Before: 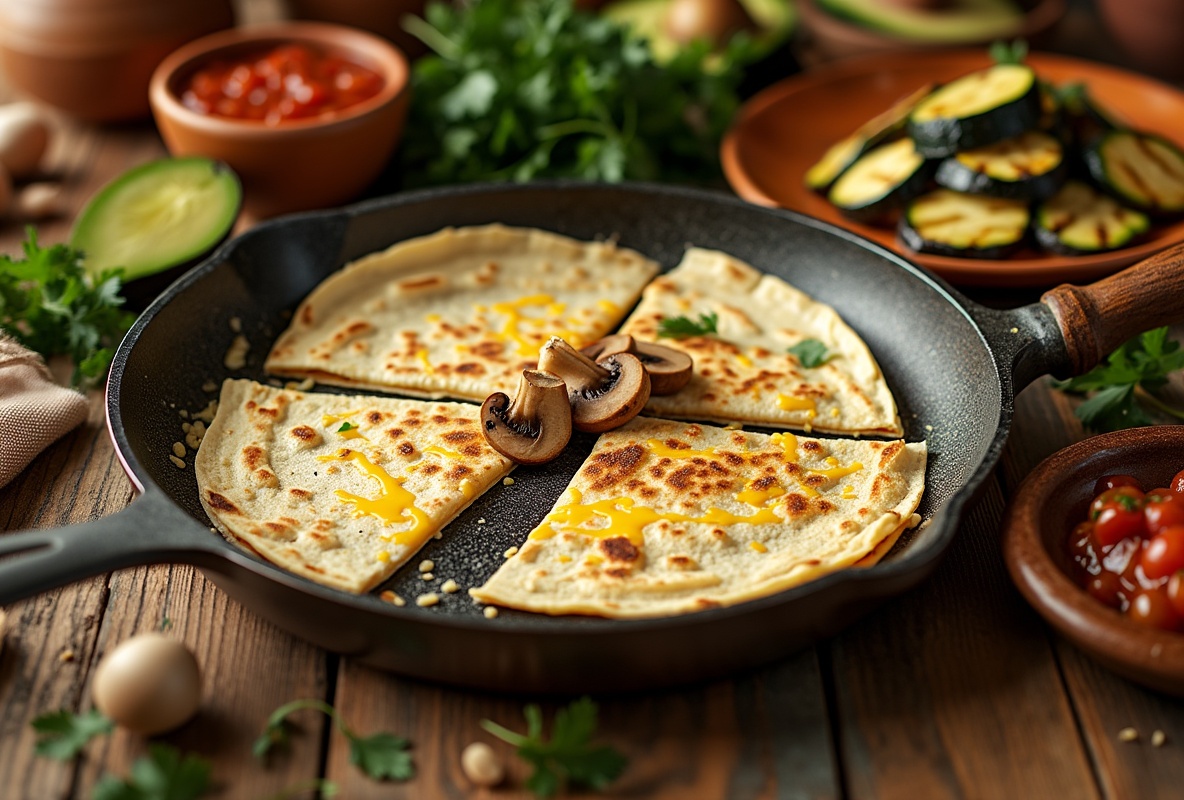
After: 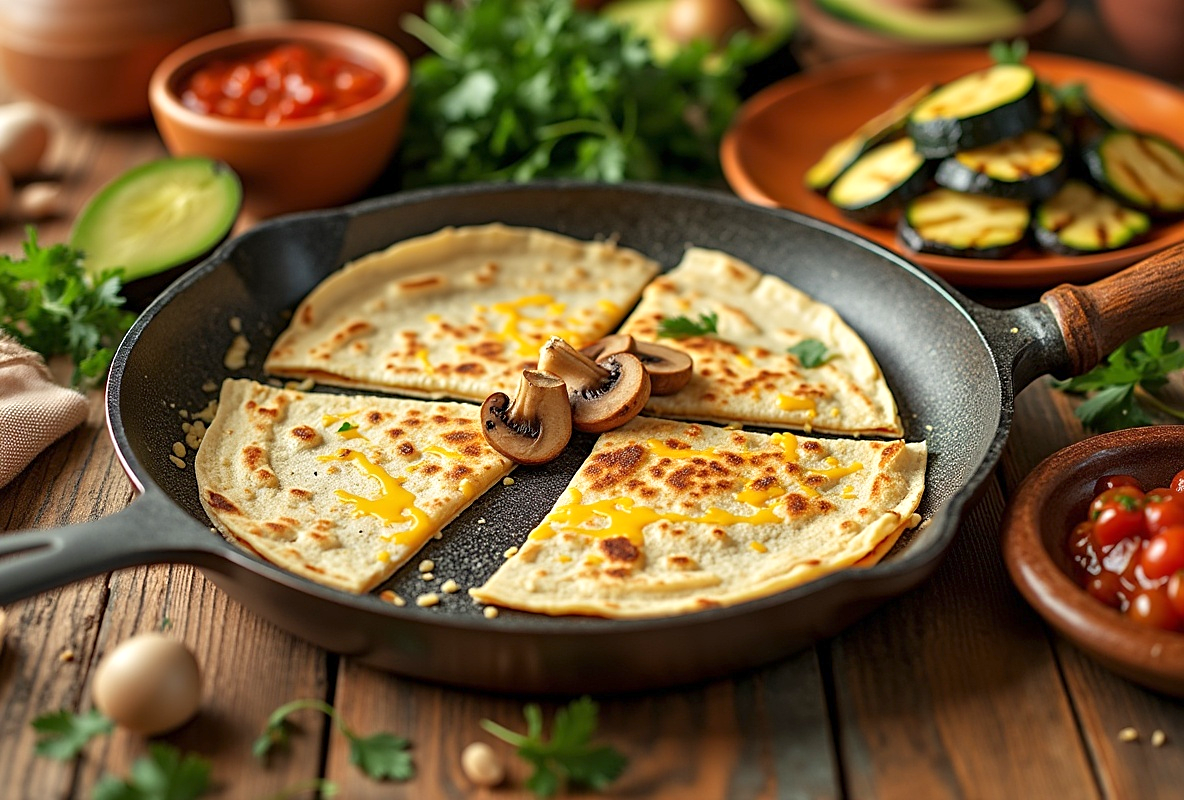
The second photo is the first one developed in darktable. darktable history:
sharpen: amount 0.2
tone equalizer: -8 EV 1 EV, -7 EV 1 EV, -6 EV 1 EV, -5 EV 1 EV, -4 EV 1 EV, -3 EV 0.75 EV, -2 EV 0.5 EV, -1 EV 0.25 EV
